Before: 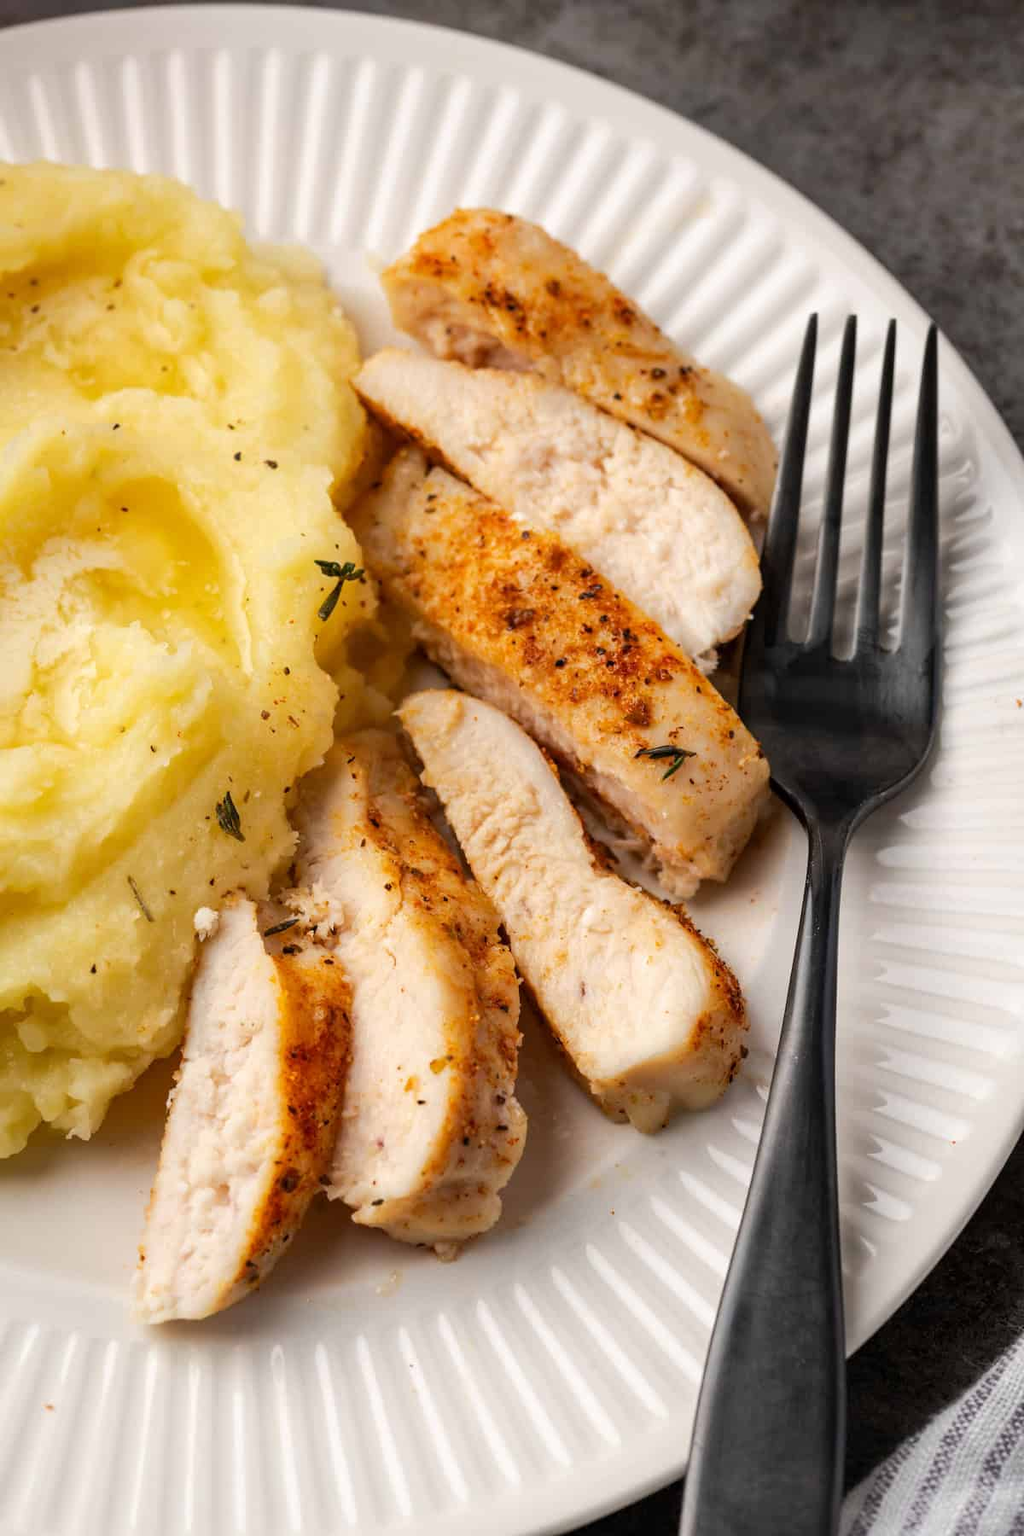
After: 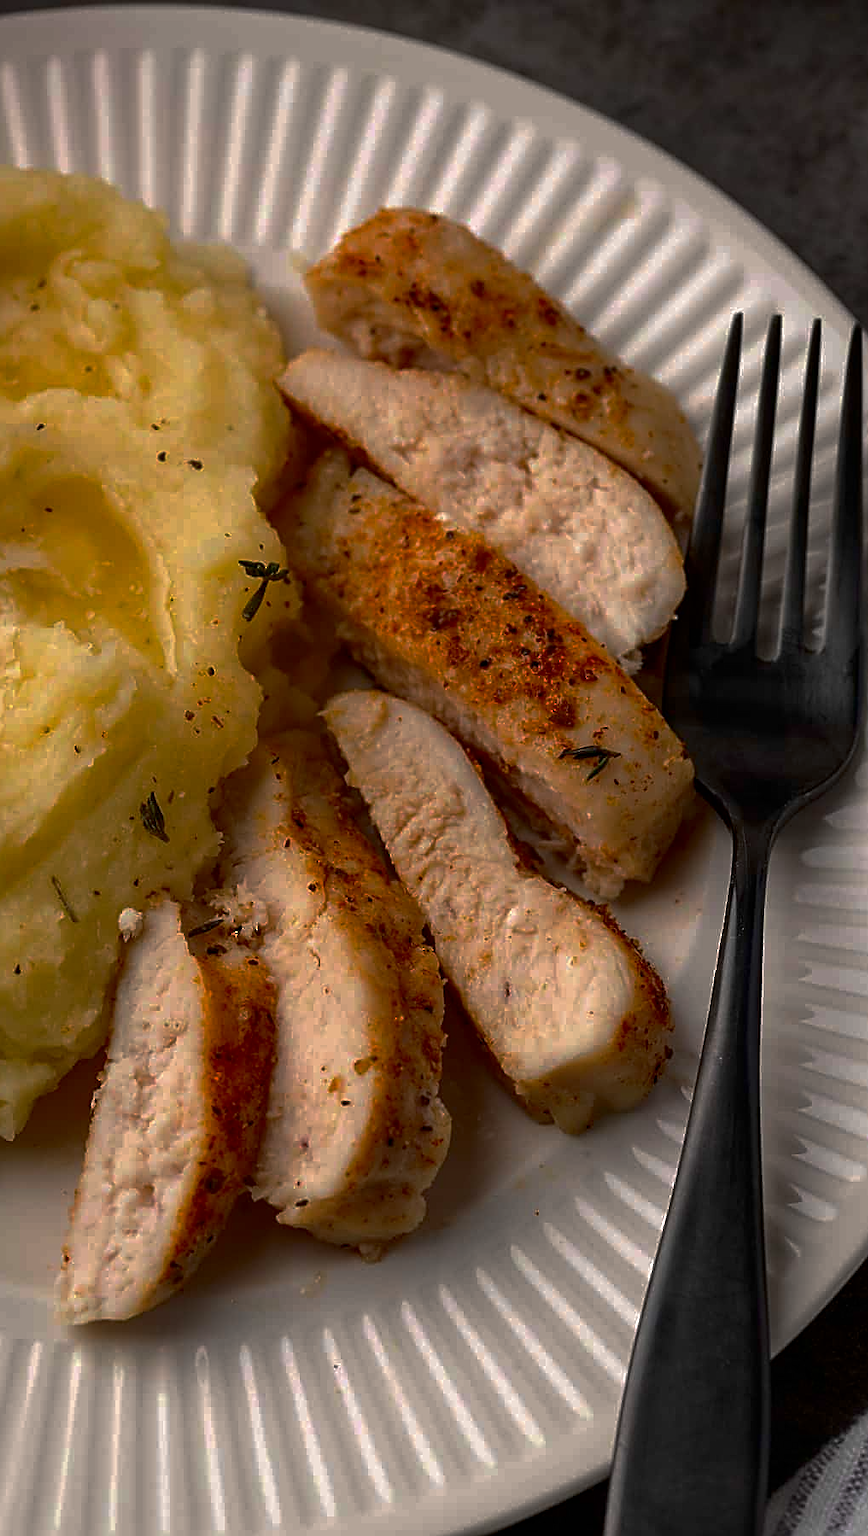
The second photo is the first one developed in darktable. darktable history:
contrast brightness saturation: brightness -0.217, saturation 0.076
crop: left 7.423%, right 7.822%
sharpen: amount 0.752
base curve: curves: ch0 [(0, 0) (0.841, 0.609) (1, 1)], preserve colors none
